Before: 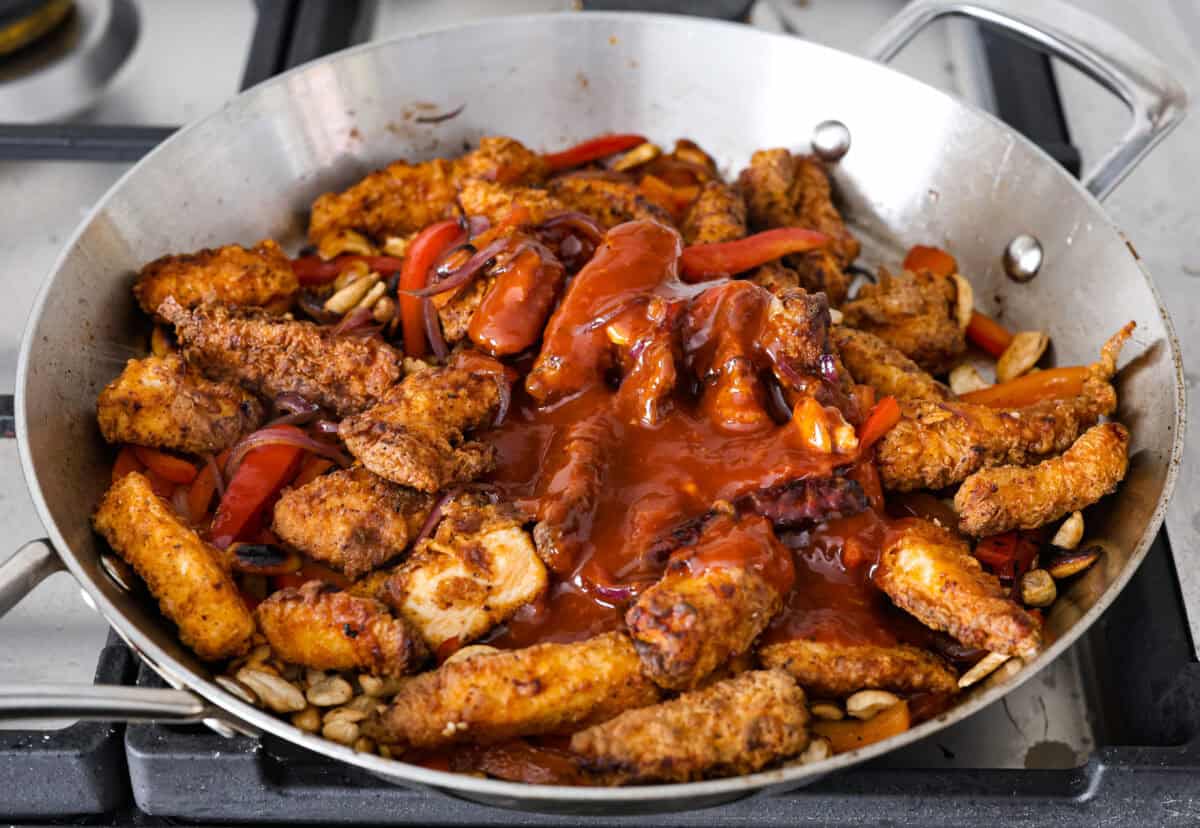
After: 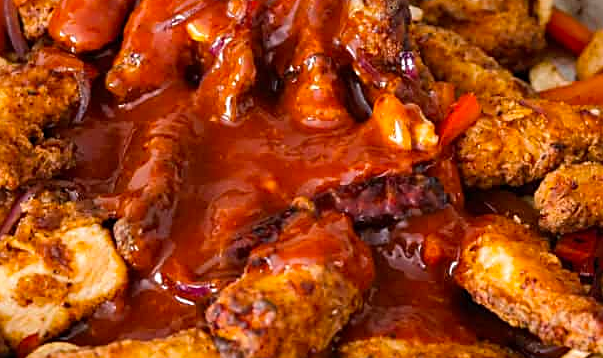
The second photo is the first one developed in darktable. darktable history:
crop: left 35.03%, top 36.625%, right 14.663%, bottom 20.057%
sharpen: on, module defaults
